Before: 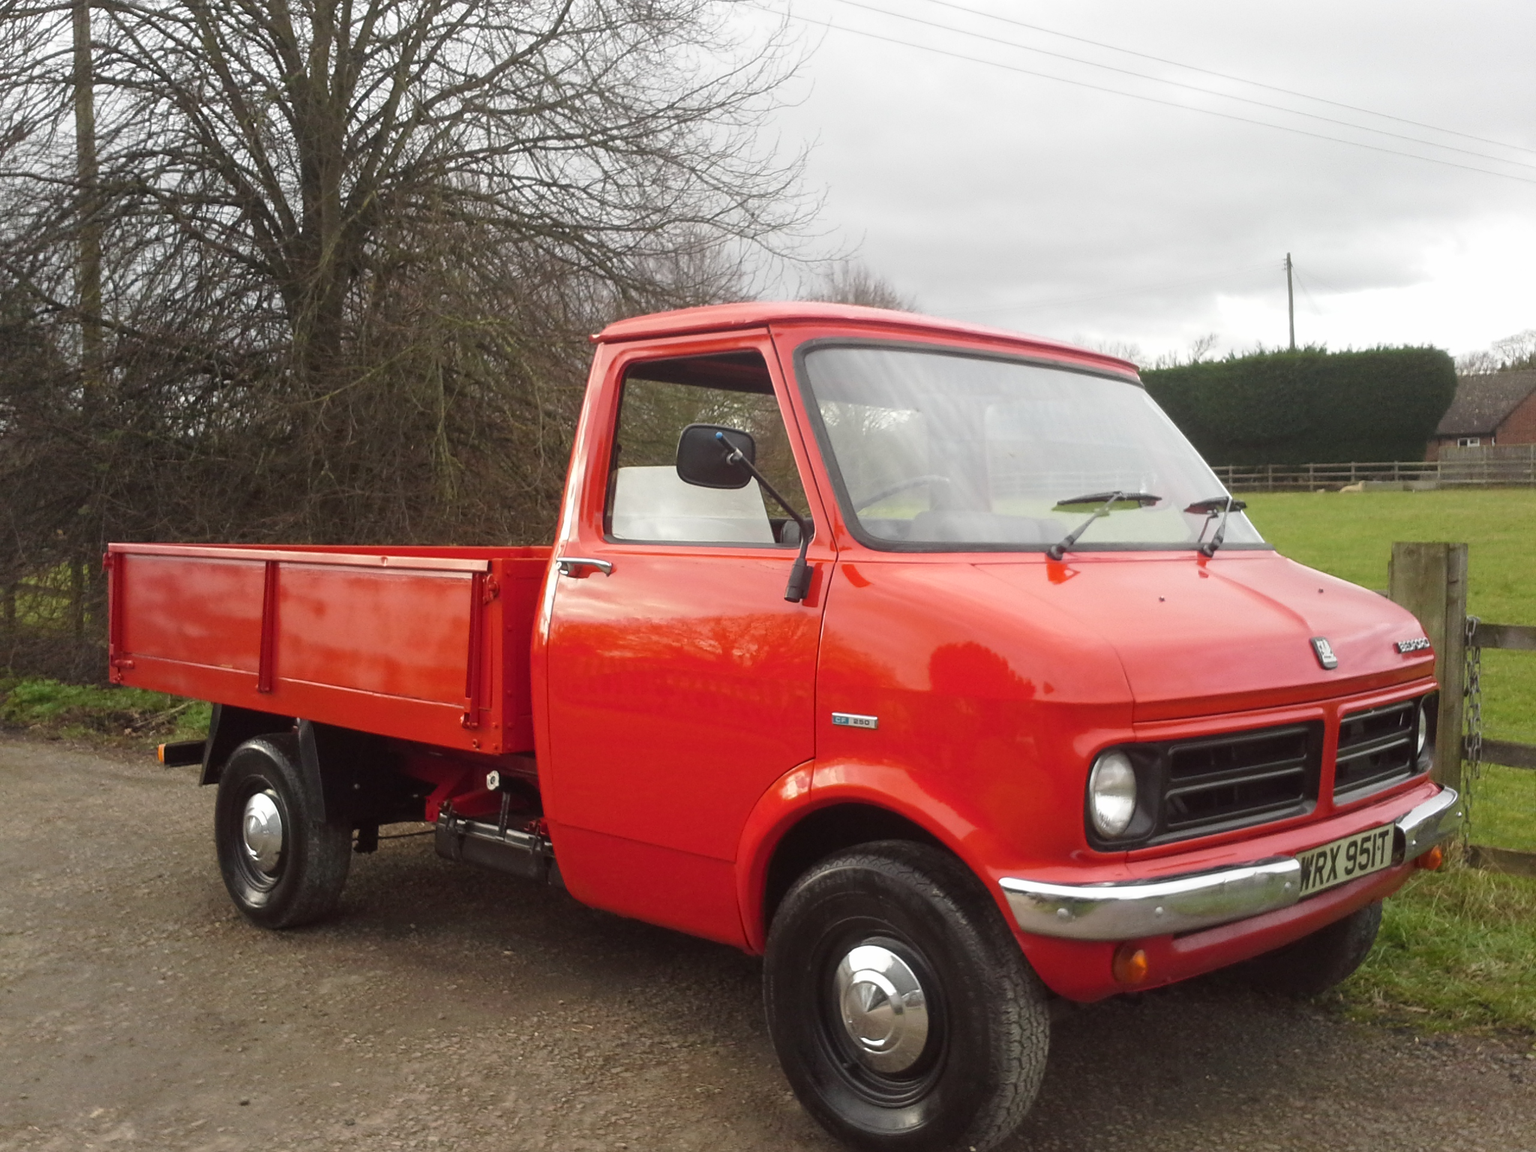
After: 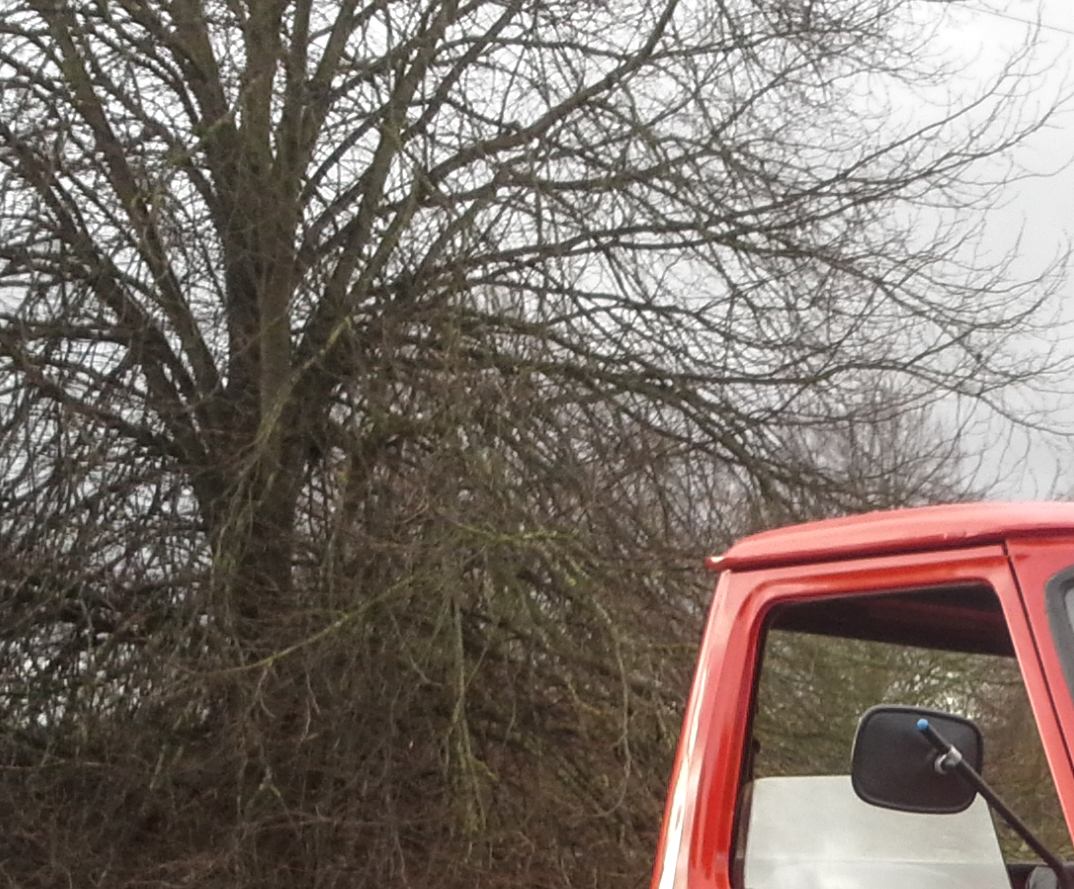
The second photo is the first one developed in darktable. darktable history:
crop and rotate: left 10.817%, top 0.062%, right 47.194%, bottom 53.626%
local contrast: detail 130%
